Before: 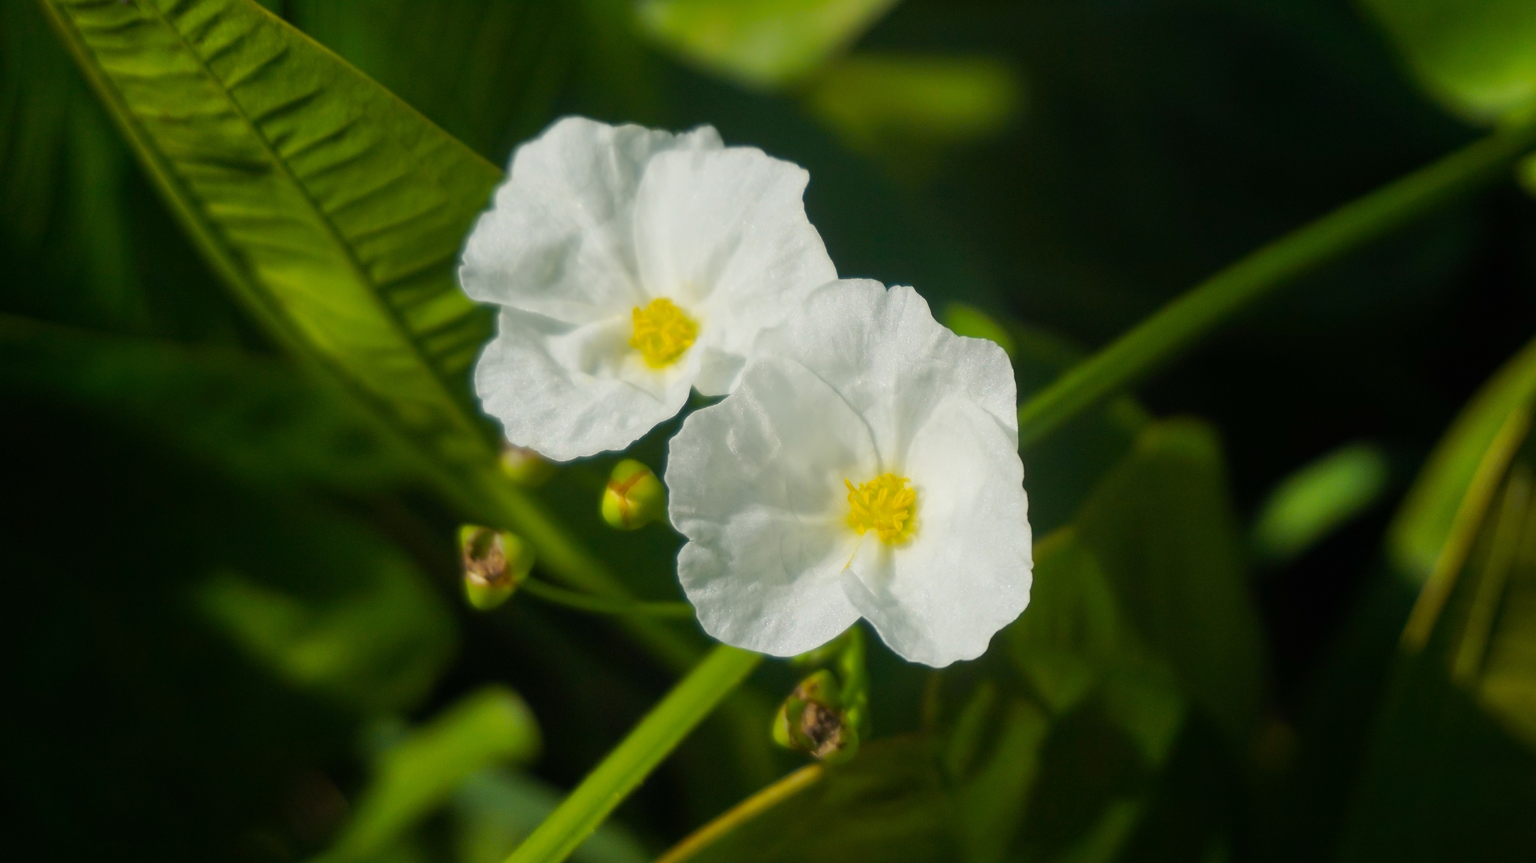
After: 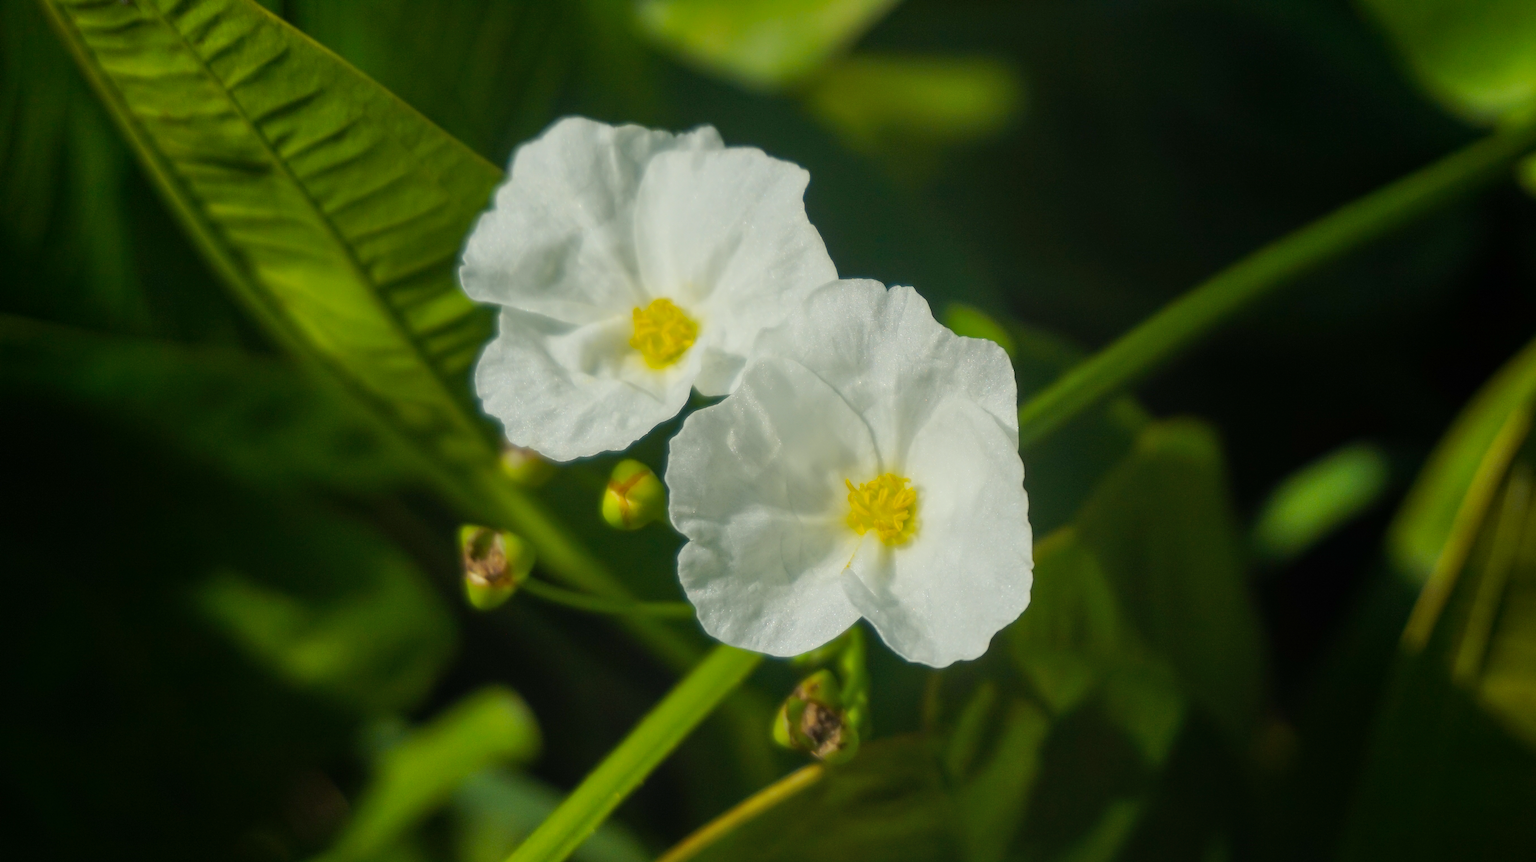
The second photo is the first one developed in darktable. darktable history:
color correction: highlights a* -2.51, highlights b* 2.34
local contrast: detail 109%
